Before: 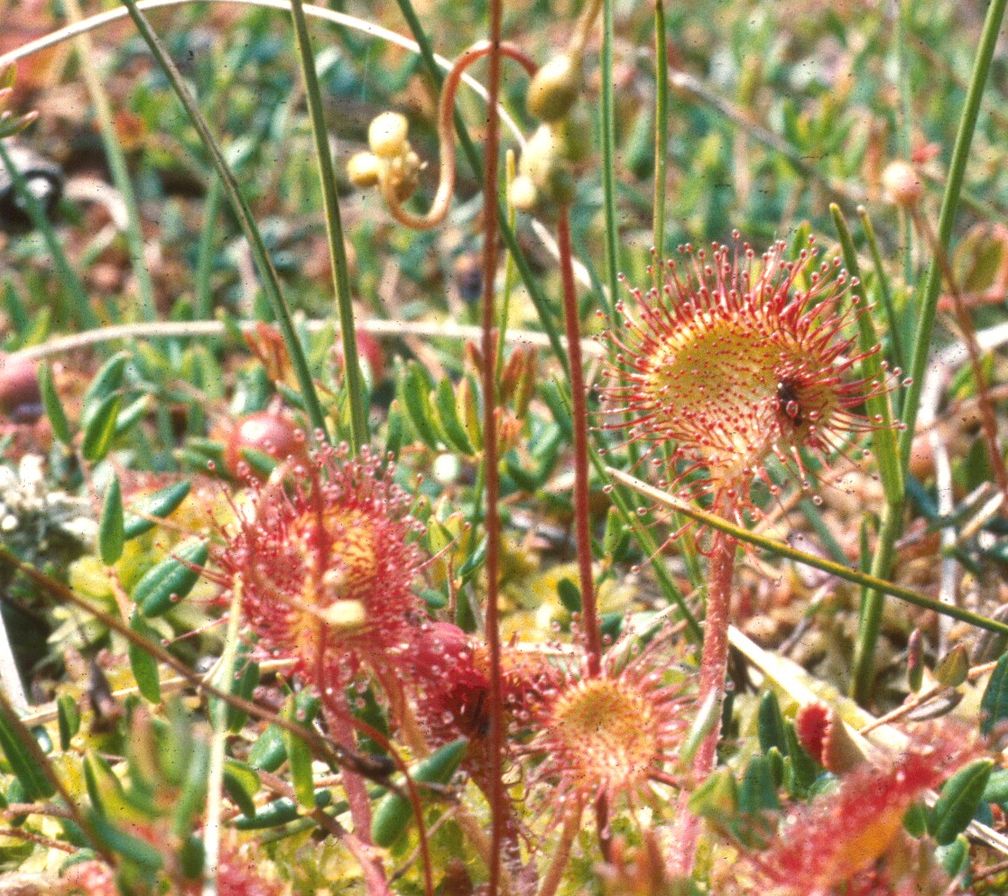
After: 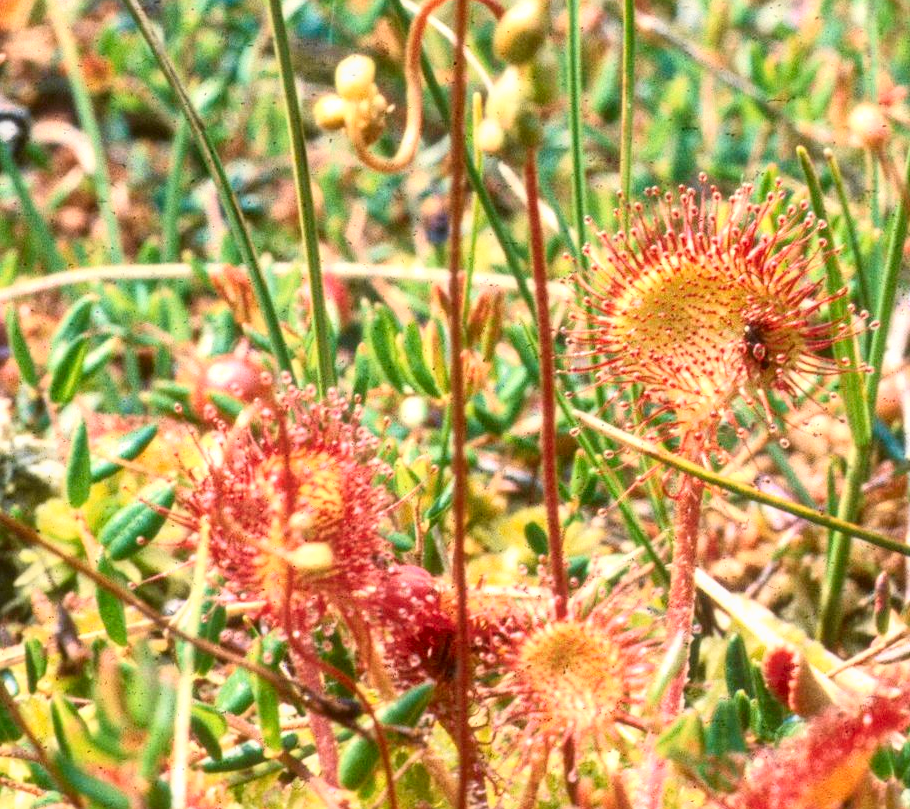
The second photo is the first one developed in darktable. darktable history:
crop: left 3.361%, top 6.441%, right 6.305%, bottom 3.17%
local contrast: on, module defaults
contrast equalizer: octaves 7, y [[0.5, 0.496, 0.435, 0.435, 0.496, 0.5], [0.5 ×6], [0.5 ×6], [0 ×6], [0 ×6]], mix 0.132
tone curve: curves: ch0 [(0, 0) (0.091, 0.075) (0.389, 0.441) (0.696, 0.808) (0.844, 0.908) (0.909, 0.942) (1, 0.973)]; ch1 [(0, 0) (0.437, 0.404) (0.48, 0.486) (0.5, 0.5) (0.529, 0.556) (0.58, 0.606) (0.616, 0.654) (1, 1)]; ch2 [(0, 0) (0.442, 0.415) (0.5, 0.5) (0.535, 0.567) (0.585, 0.632) (1, 1)], color space Lab, independent channels, preserve colors none
